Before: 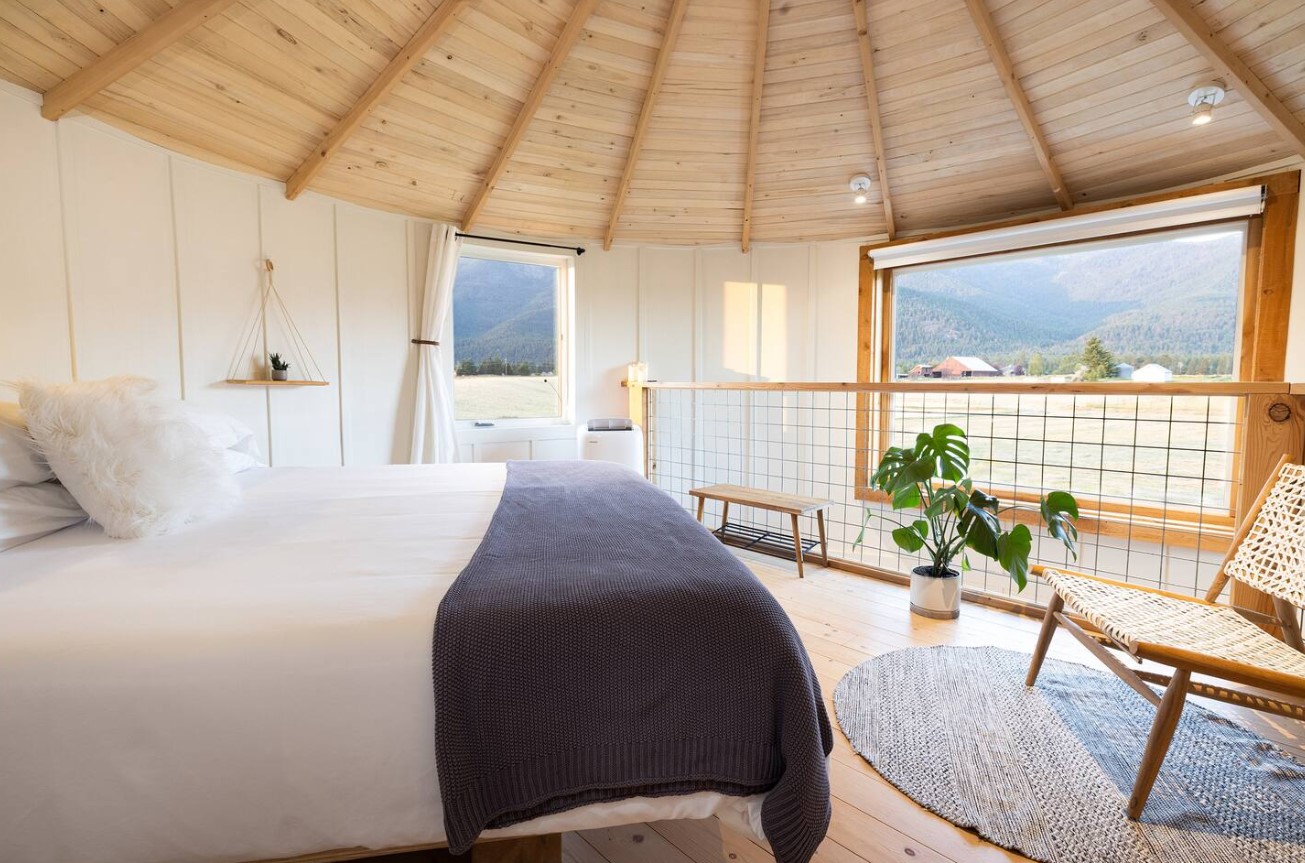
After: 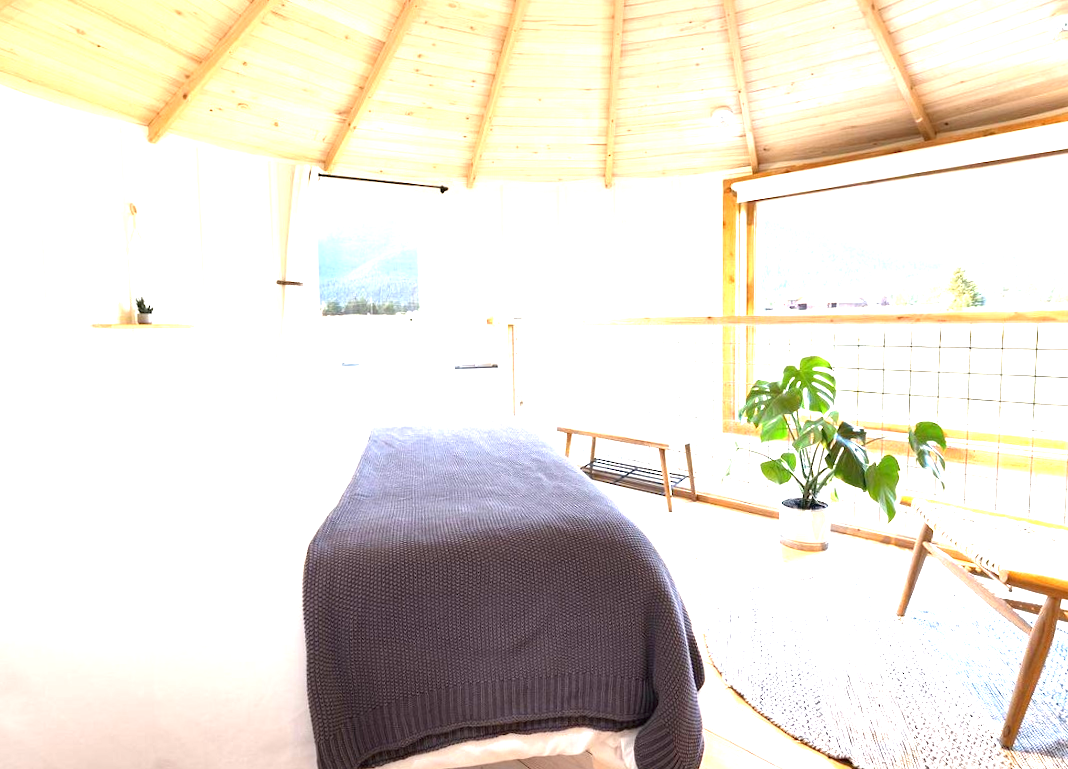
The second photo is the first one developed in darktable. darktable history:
crop: left 9.807%, top 6.259%, right 7.334%, bottom 2.177%
exposure: black level correction 0, exposure 1.675 EV, compensate exposure bias true, compensate highlight preservation false
rotate and perspective: rotation -1°, crop left 0.011, crop right 0.989, crop top 0.025, crop bottom 0.975
